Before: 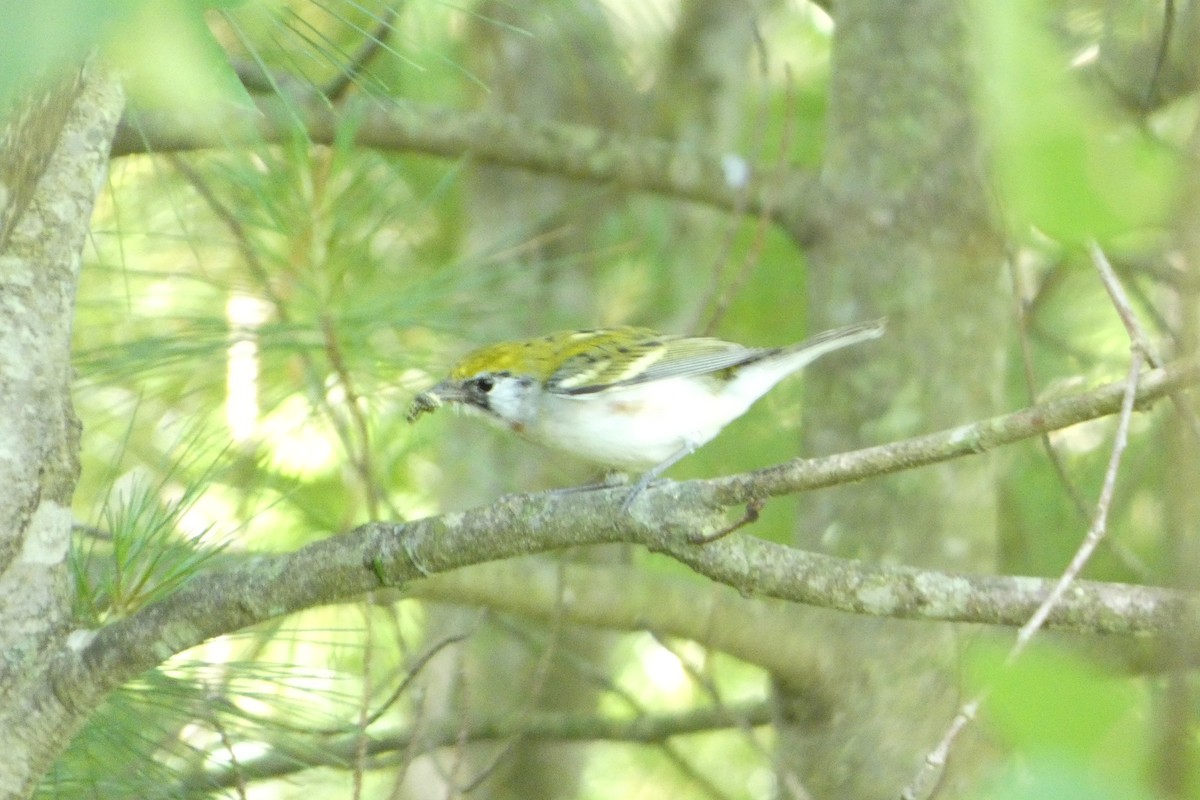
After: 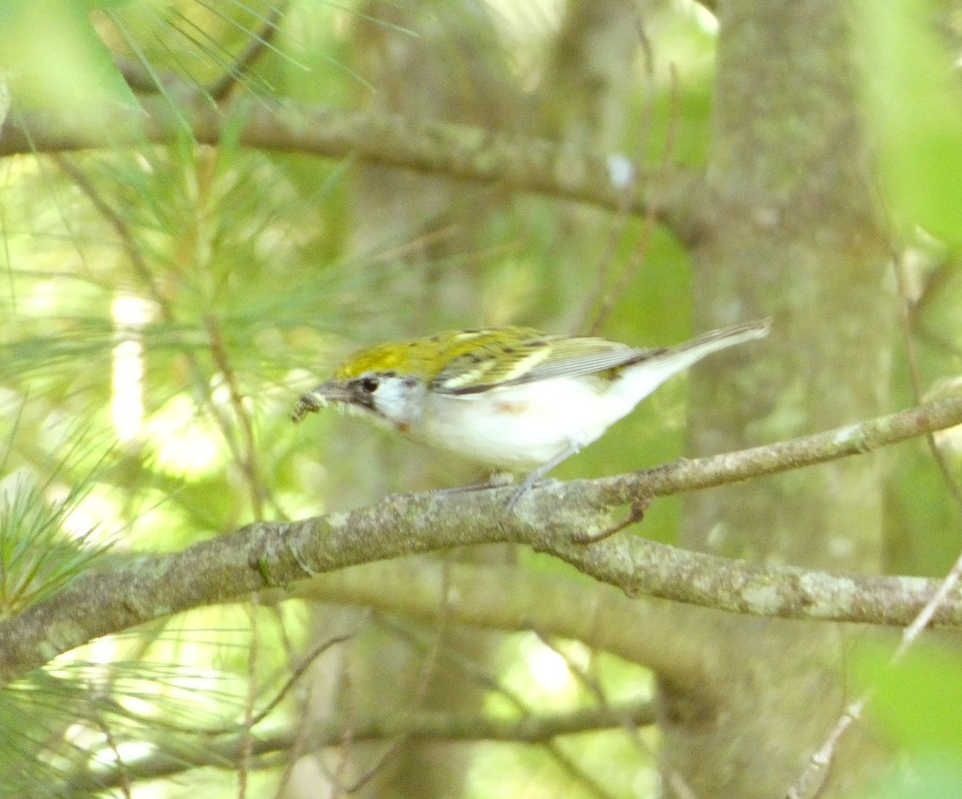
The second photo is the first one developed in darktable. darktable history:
crop and rotate: left 9.597%, right 10.195%
rgb levels: mode RGB, independent channels, levels [[0, 0.5, 1], [0, 0.521, 1], [0, 0.536, 1]]
